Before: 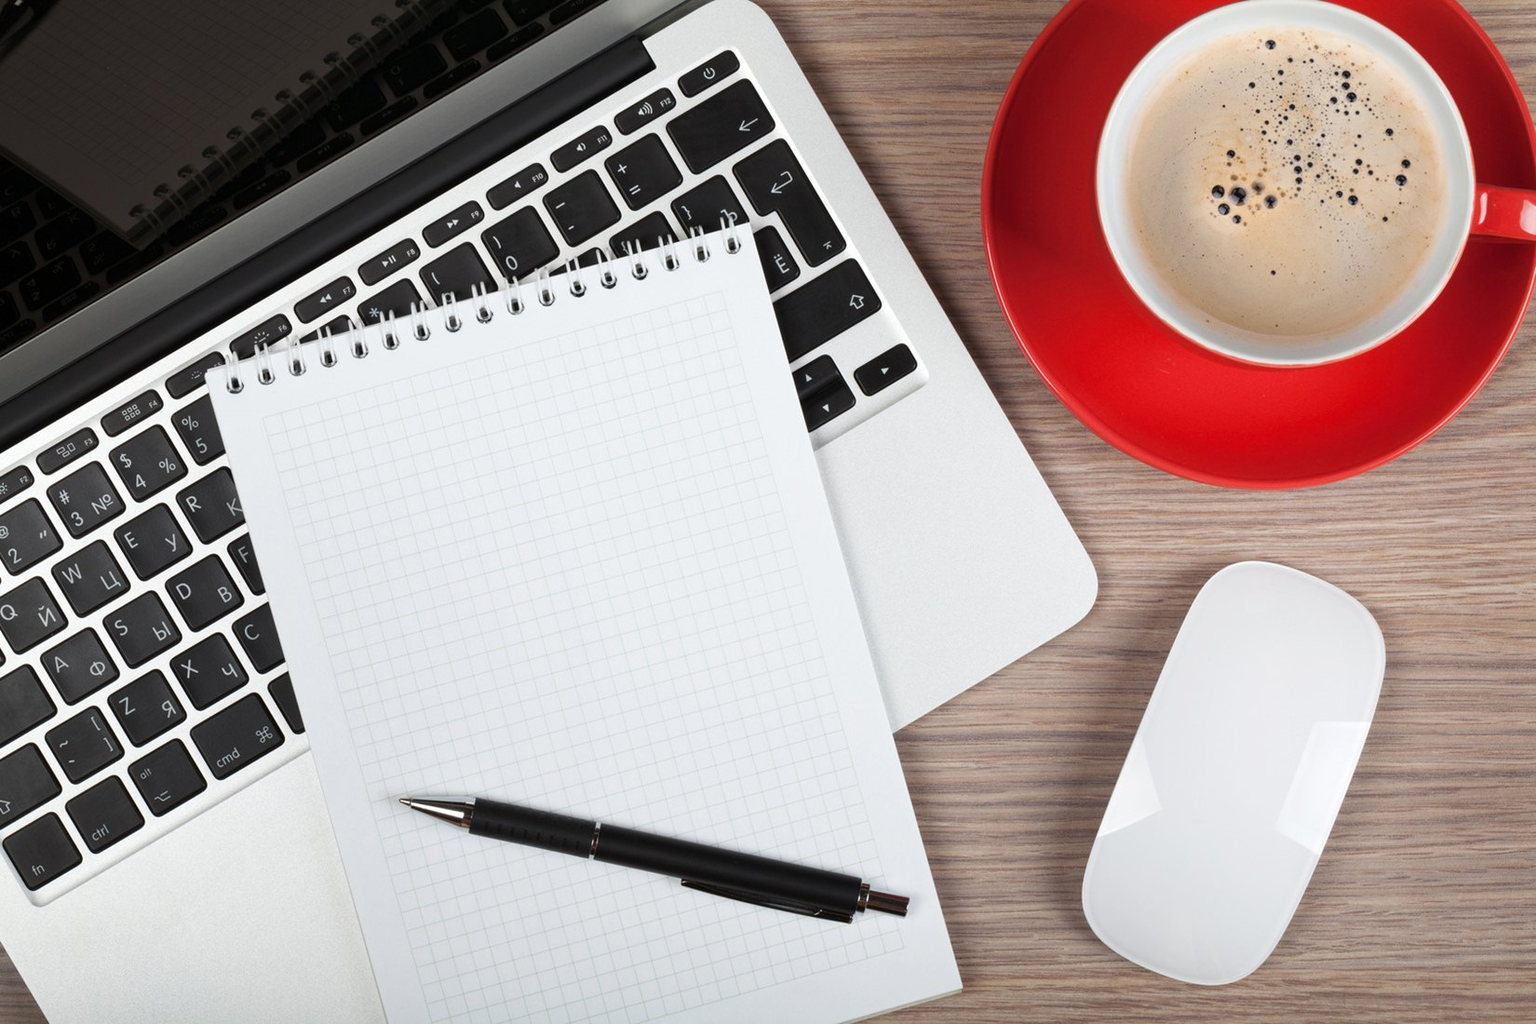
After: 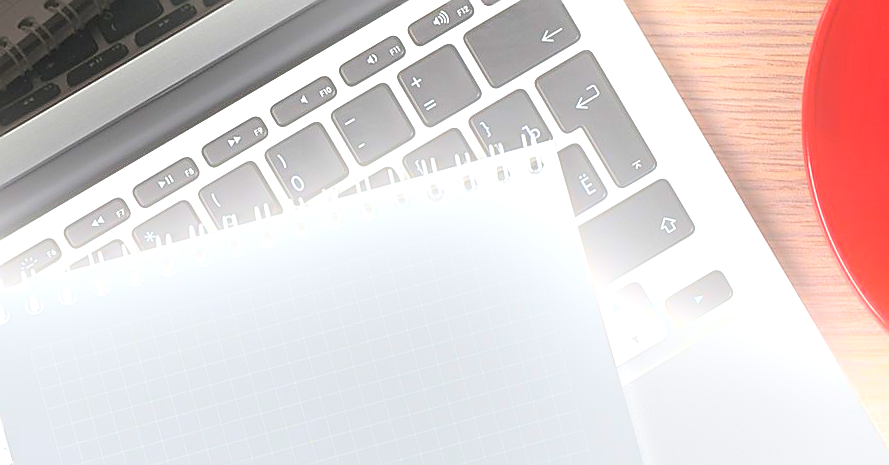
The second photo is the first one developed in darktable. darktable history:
crop: left 15.306%, top 9.065%, right 30.789%, bottom 48.638%
exposure: black level correction 0, exposure 1.2 EV, compensate highlight preservation false
sharpen: radius 1.4, amount 1.25, threshold 0.7
contrast brightness saturation: brightness 0.09, saturation 0.19
bloom: threshold 82.5%, strength 16.25%
